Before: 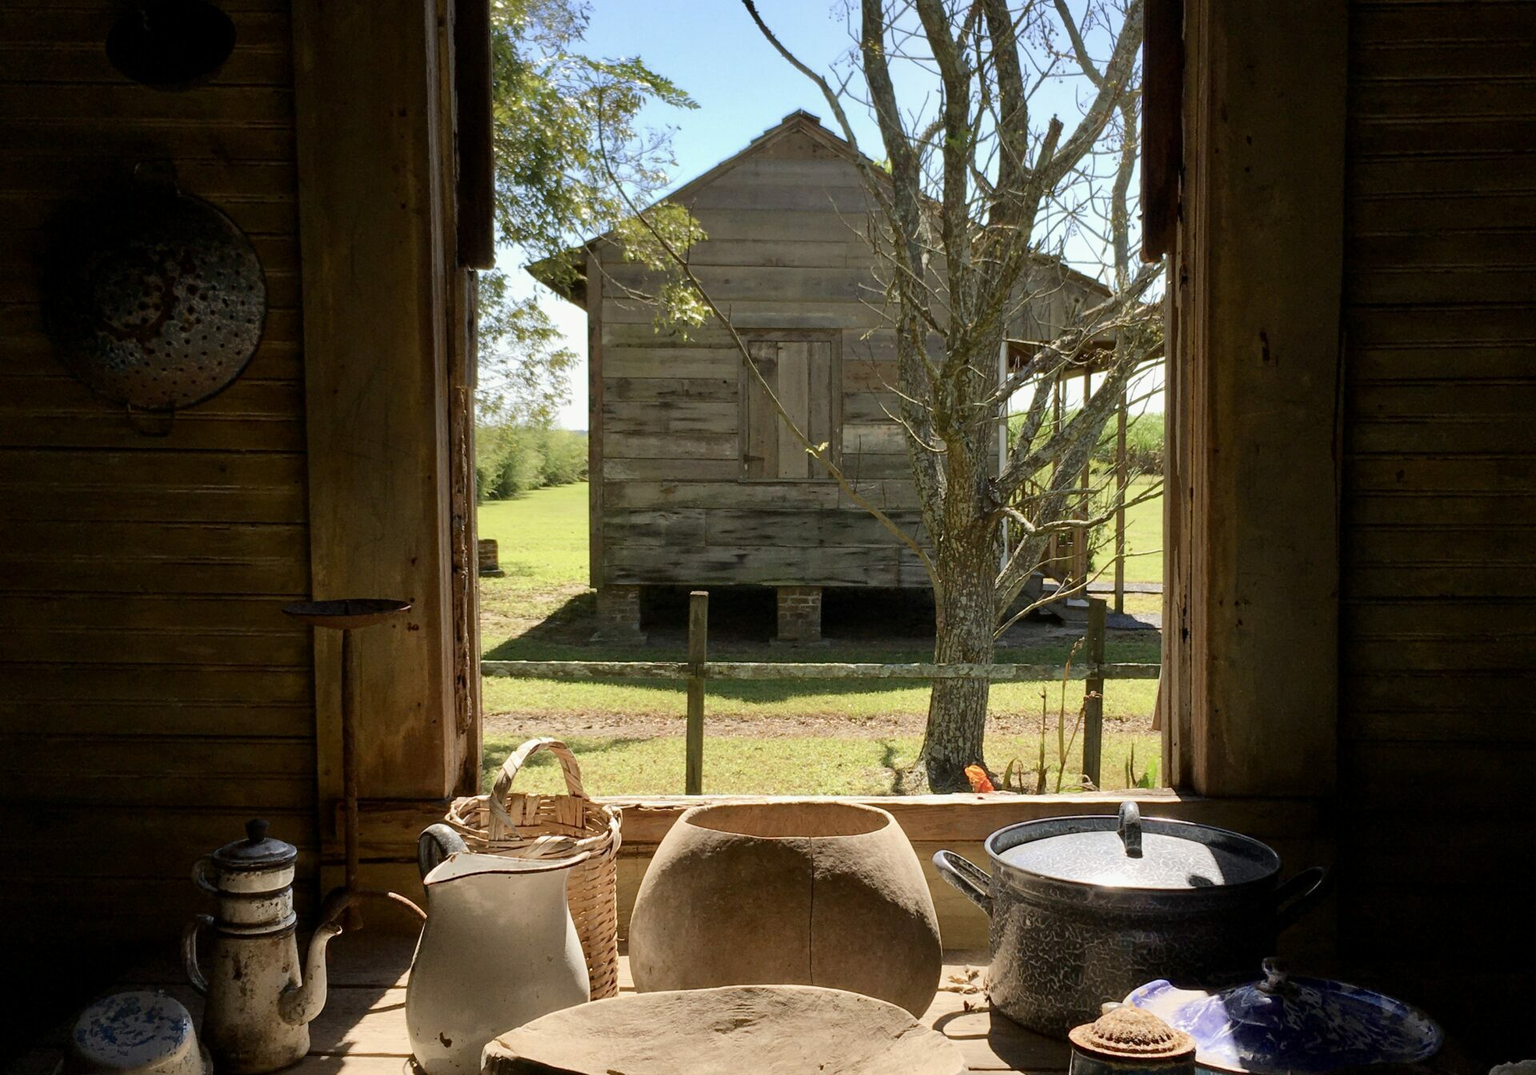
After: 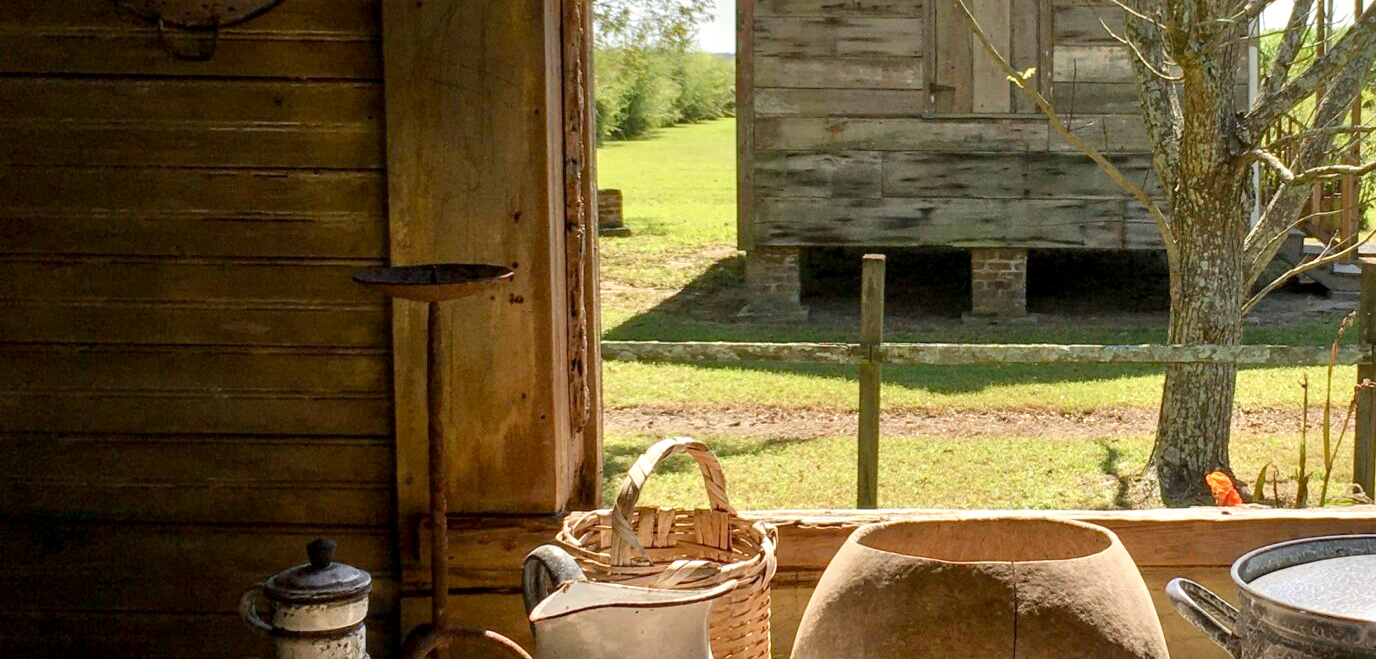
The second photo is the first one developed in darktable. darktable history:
local contrast: on, module defaults
crop: top 36.128%, right 28.283%, bottom 14.821%
tone equalizer: -8 EV 1.03 EV, -7 EV 1.01 EV, -6 EV 1.01 EV, -5 EV 0.999 EV, -4 EV 0.998 EV, -3 EV 0.763 EV, -2 EV 0.483 EV, -1 EV 0.25 EV
